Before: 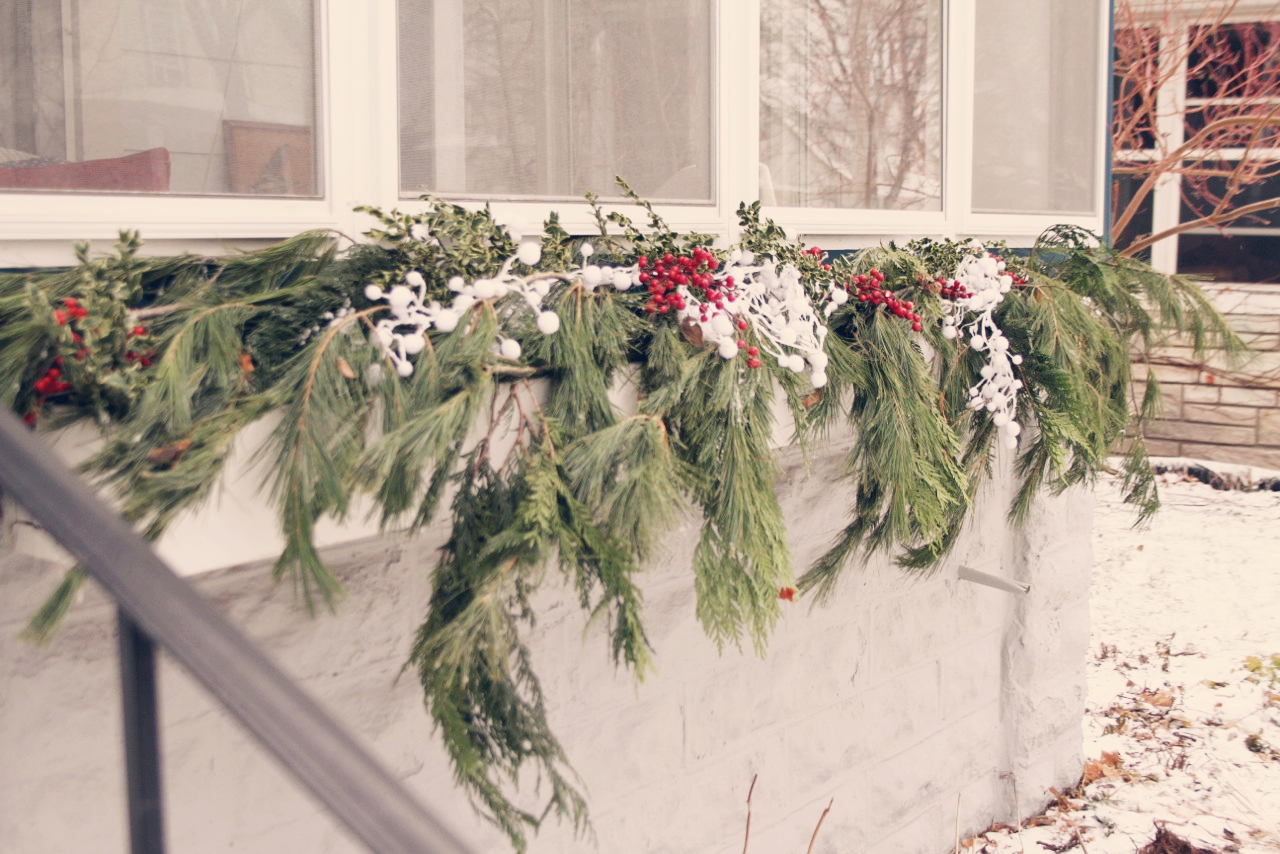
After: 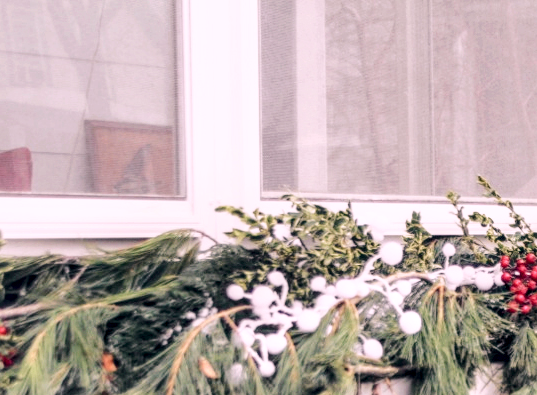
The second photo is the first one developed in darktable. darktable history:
tone curve: curves: ch0 [(0, 0) (0.035, 0.017) (0.131, 0.108) (0.279, 0.279) (0.476, 0.554) (0.617, 0.693) (0.704, 0.77) (0.801, 0.854) (0.895, 0.927) (1, 0.976)]; ch1 [(0, 0) (0.318, 0.278) (0.444, 0.427) (0.493, 0.493) (0.537, 0.547) (0.594, 0.616) (0.746, 0.764) (1, 1)]; ch2 [(0, 0) (0.316, 0.292) (0.381, 0.37) (0.423, 0.448) (0.476, 0.482) (0.502, 0.498) (0.529, 0.532) (0.583, 0.608) (0.639, 0.657) (0.7, 0.7) (0.861, 0.808) (1, 0.951)], color space Lab, independent channels, preserve colors none
local contrast: detail 144%
crop and rotate: left 10.817%, top 0.062%, right 47.194%, bottom 53.626%
white balance: red 1.004, blue 1.096
